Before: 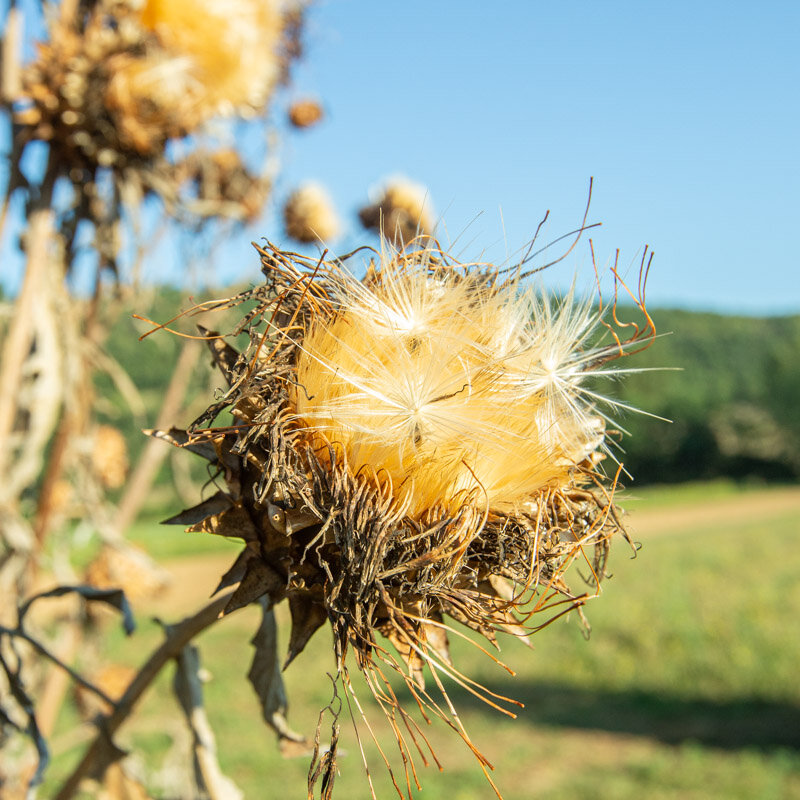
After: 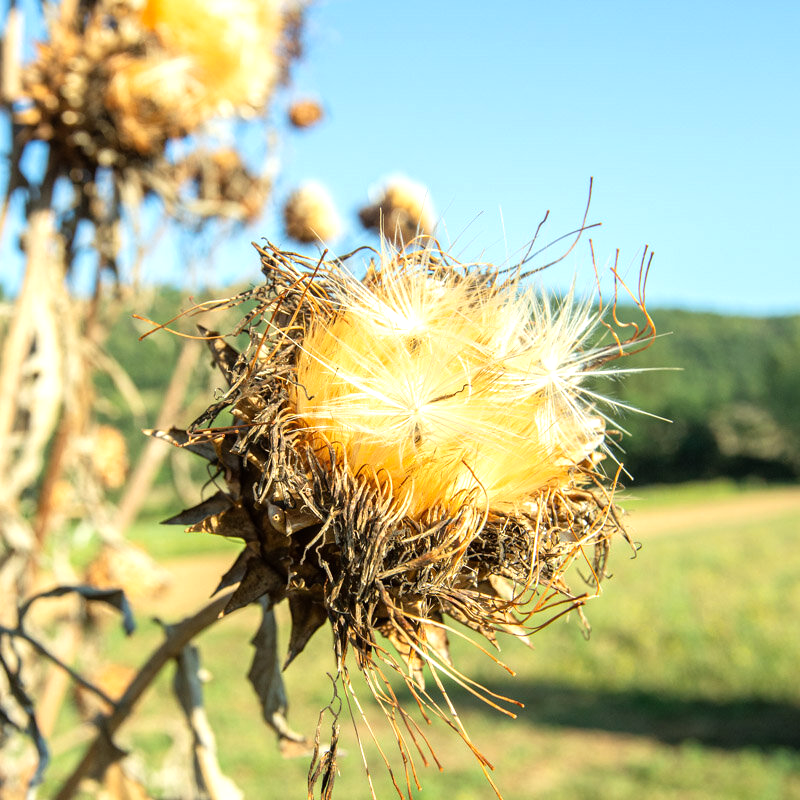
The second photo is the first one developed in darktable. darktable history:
tone equalizer: -8 EV -0.421 EV, -7 EV -0.368 EV, -6 EV -0.3 EV, -5 EV -0.206 EV, -3 EV 0.249 EV, -2 EV 0.329 EV, -1 EV 0.402 EV, +0 EV 0.431 EV
